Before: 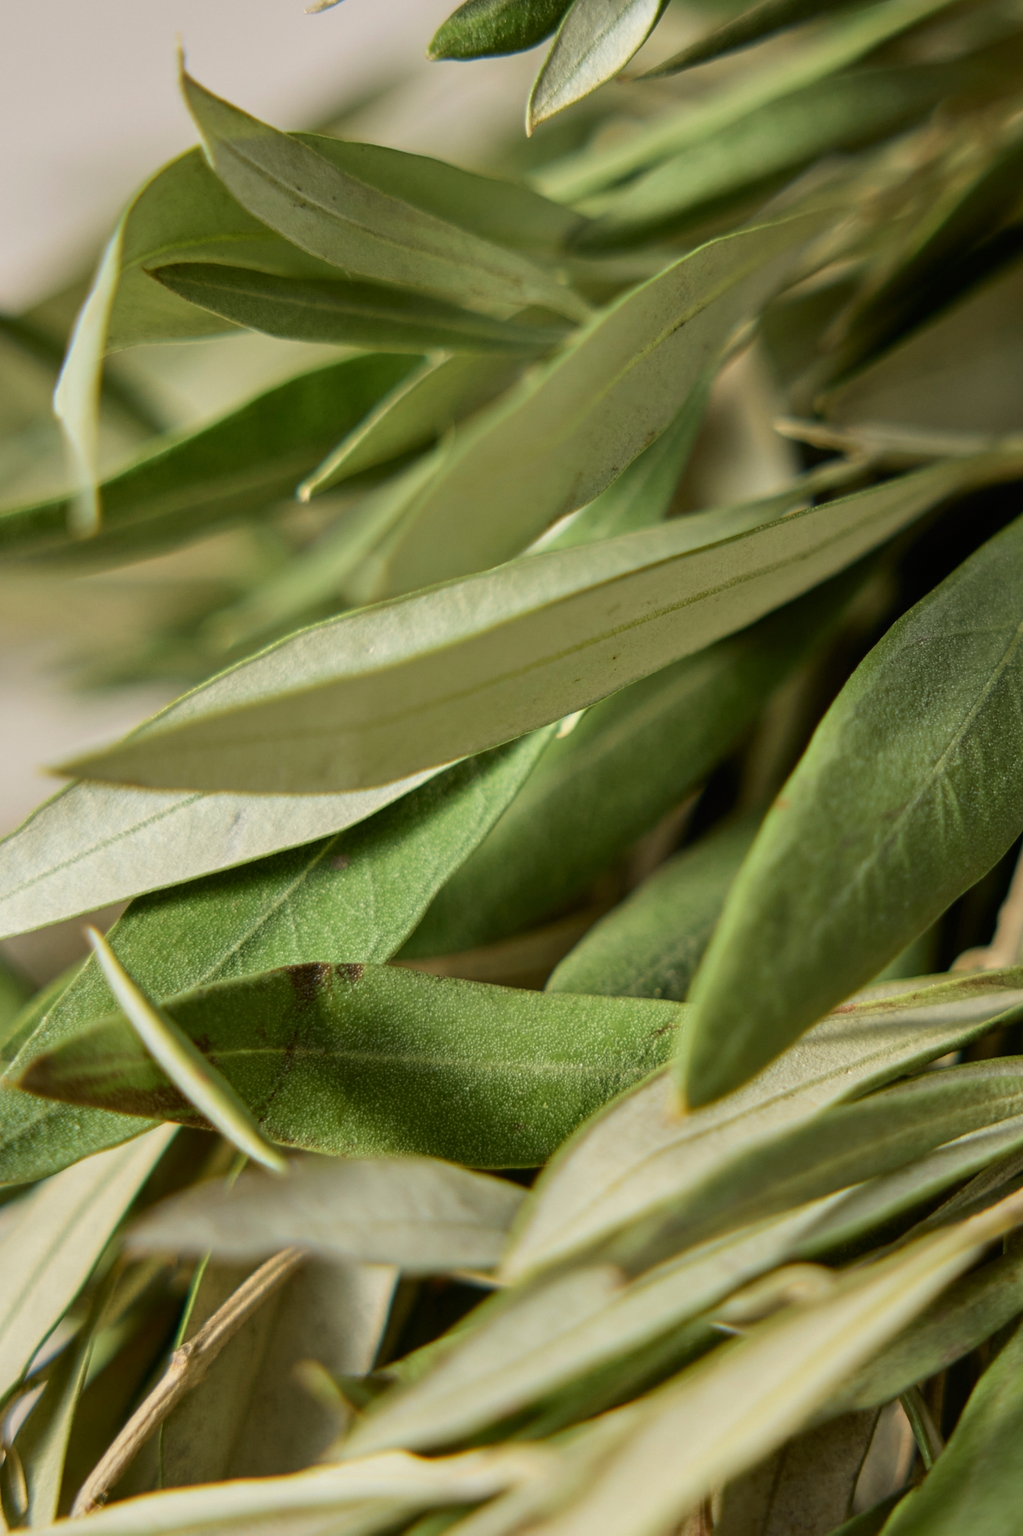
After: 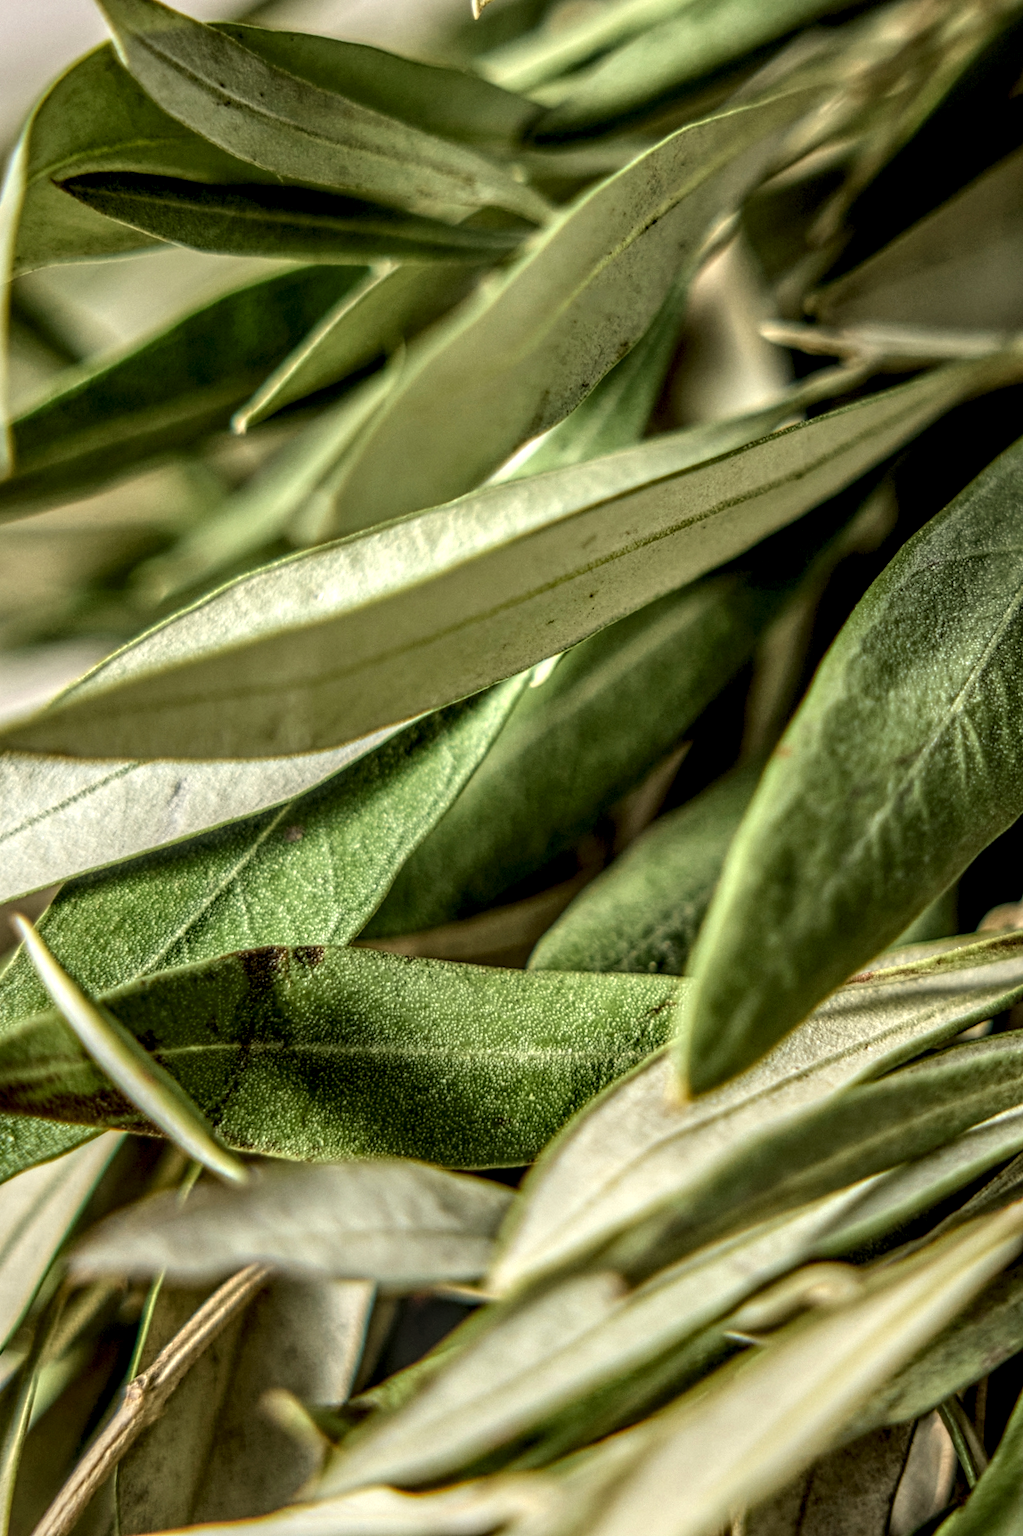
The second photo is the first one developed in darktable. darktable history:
crop and rotate: angle 1.96°, left 5.673%, top 5.673%
local contrast: highlights 0%, shadows 0%, detail 300%, midtone range 0.3
